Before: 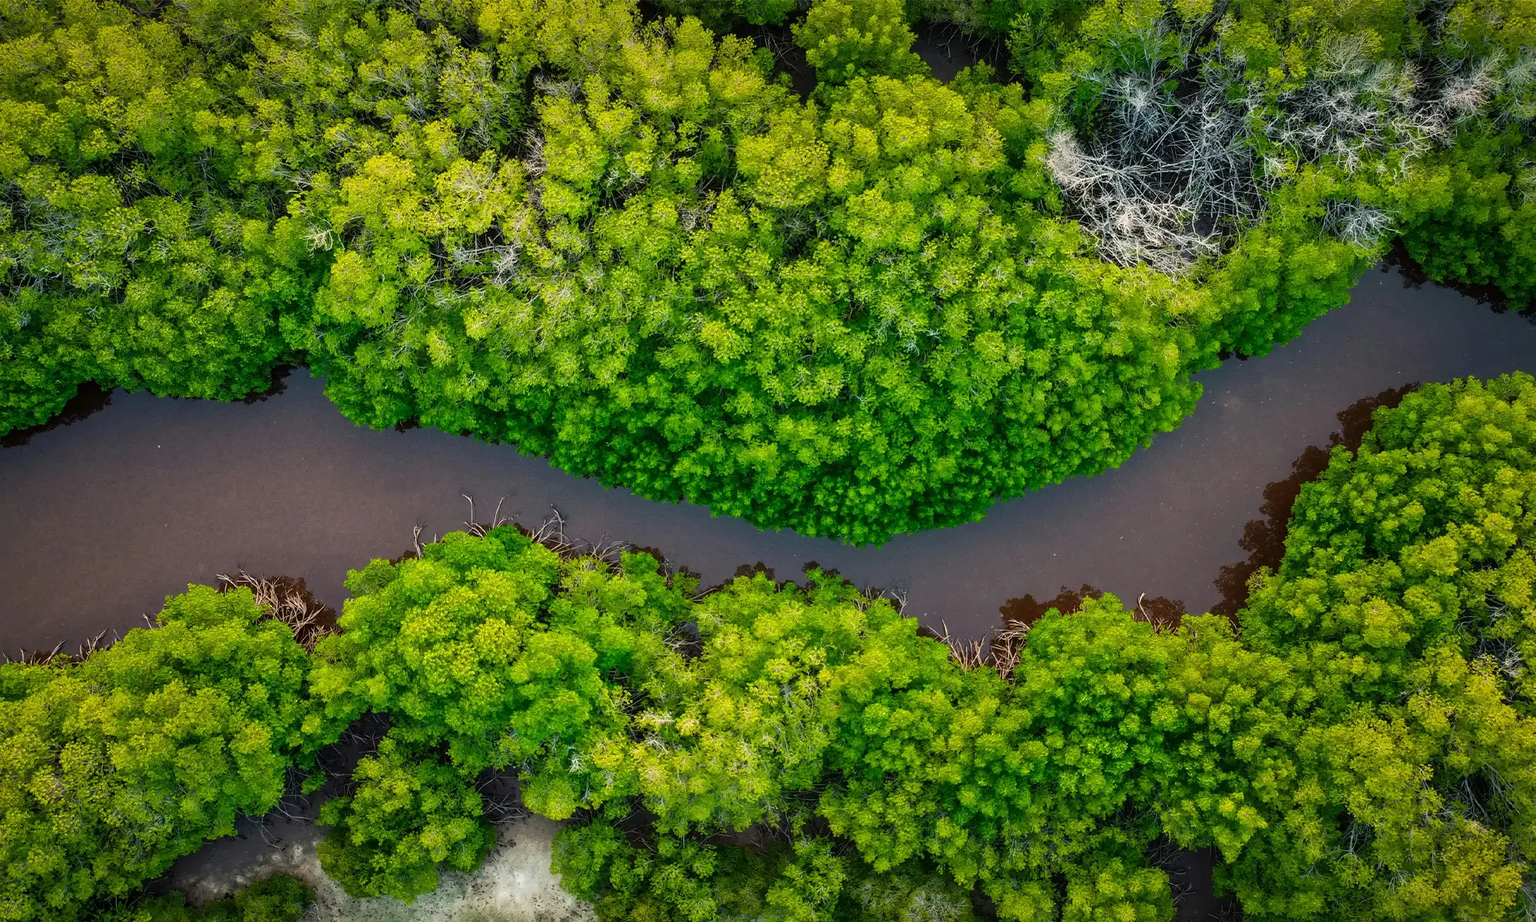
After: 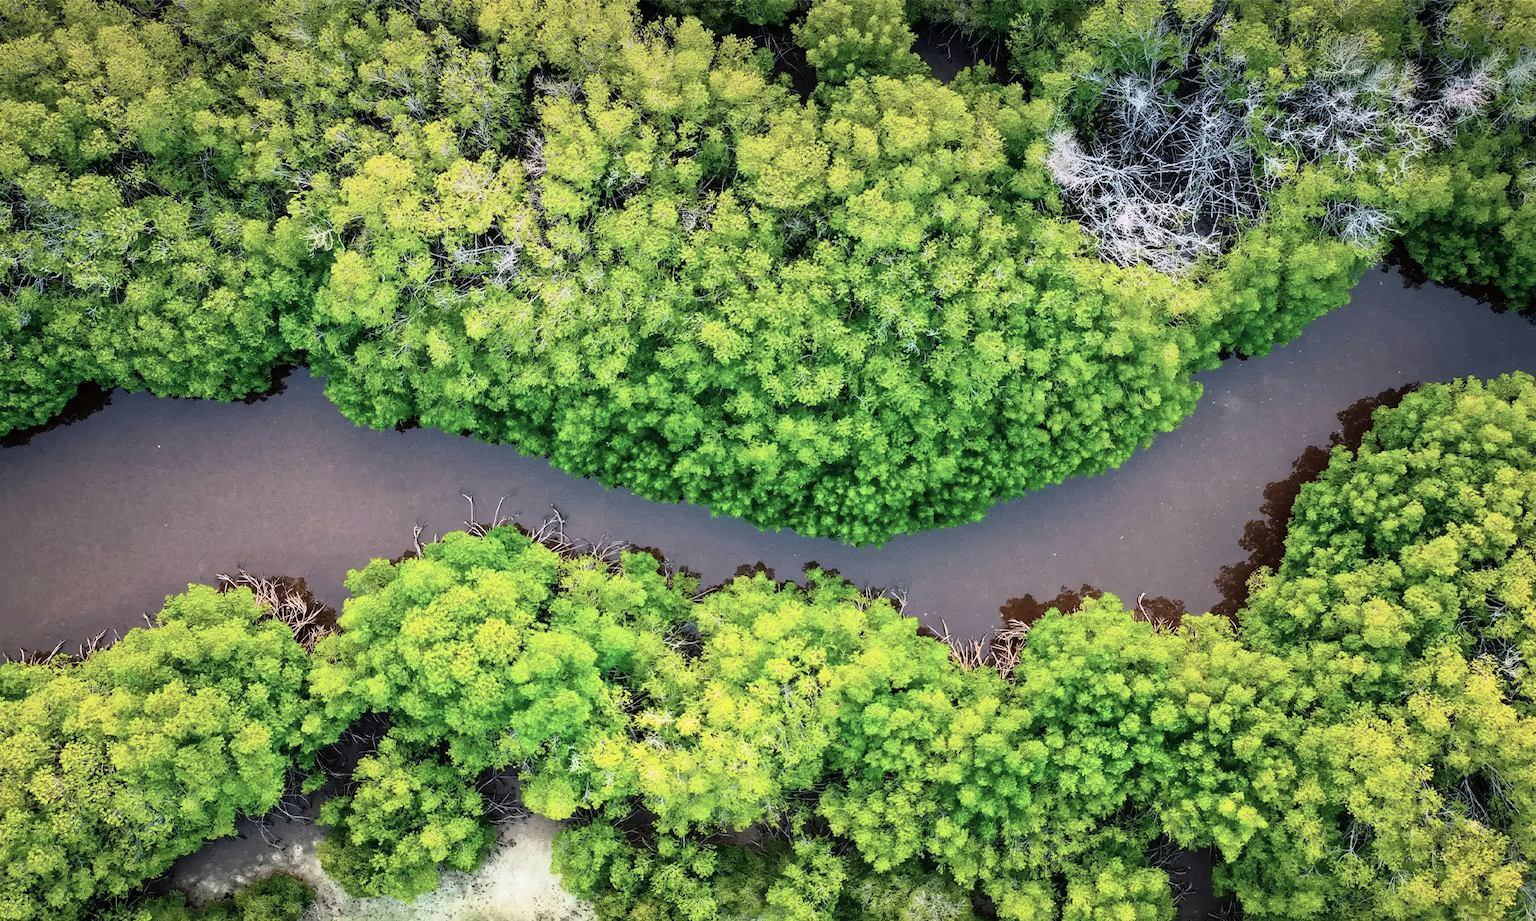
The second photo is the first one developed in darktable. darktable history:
tone curve: curves: ch0 [(0, 0) (0.003, 0.003) (0.011, 0.012) (0.025, 0.028) (0.044, 0.049) (0.069, 0.091) (0.1, 0.144) (0.136, 0.21) (0.177, 0.277) (0.224, 0.352) (0.277, 0.433) (0.335, 0.523) (0.399, 0.613) (0.468, 0.702) (0.543, 0.79) (0.623, 0.867) (0.709, 0.916) (0.801, 0.946) (0.898, 0.972) (1, 1)], color space Lab, independent channels, preserve colors none
graduated density: hue 238.83°, saturation 50%
